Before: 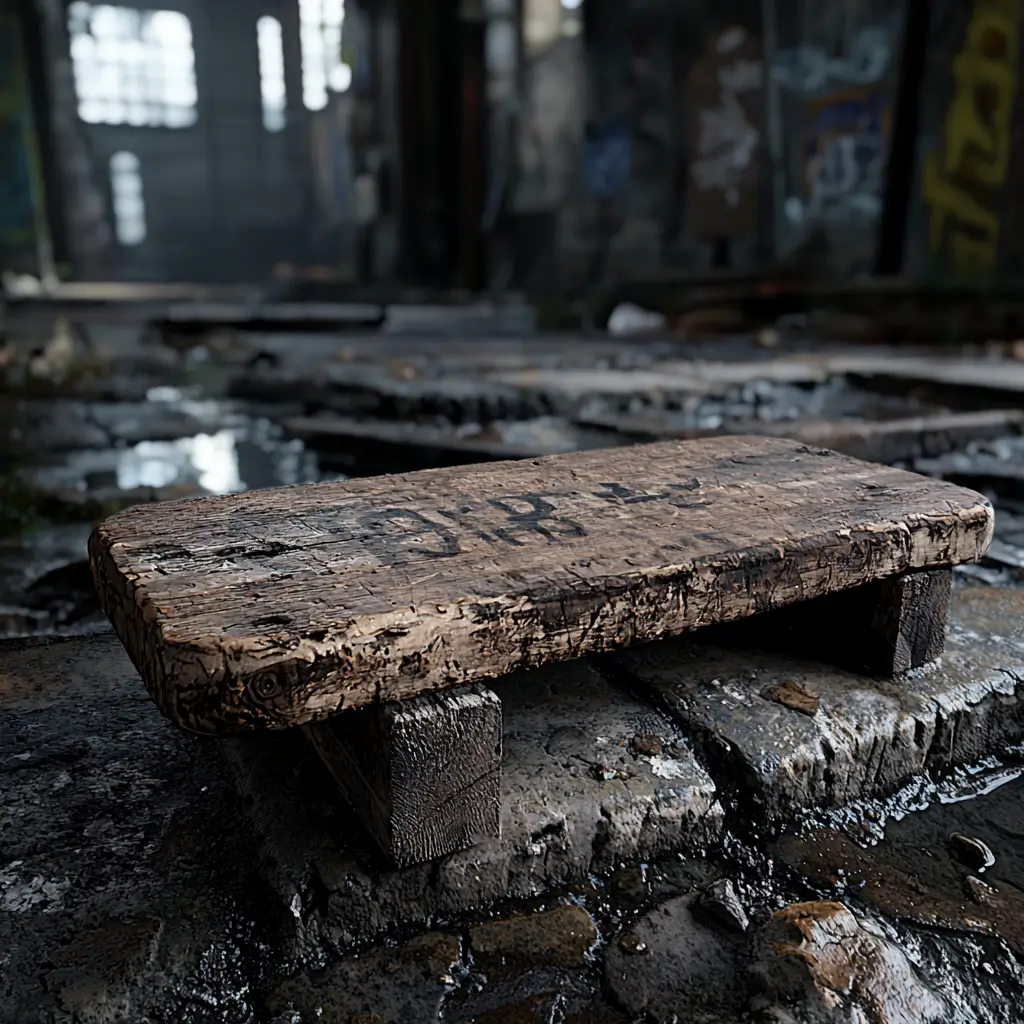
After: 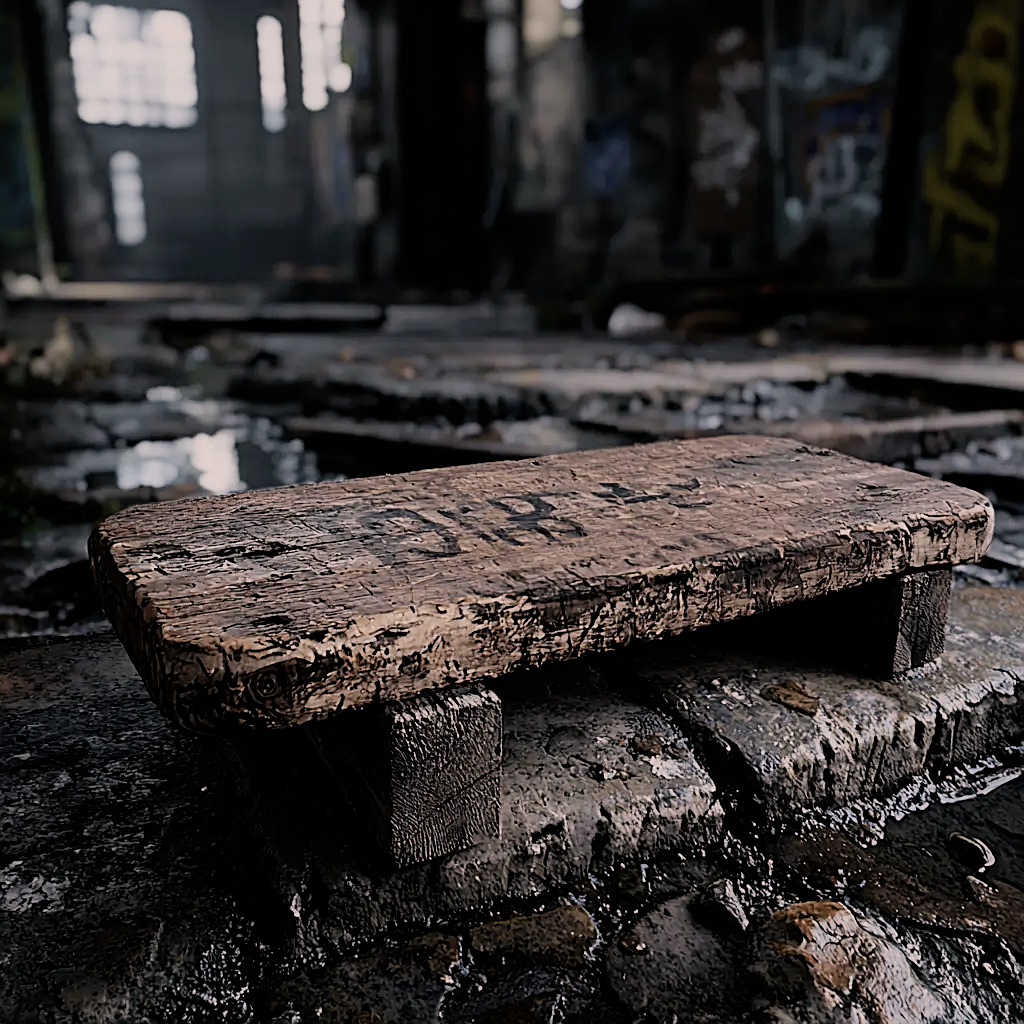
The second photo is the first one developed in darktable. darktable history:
color correction: highlights a* 7.32, highlights b* 3.99
sharpen: on, module defaults
filmic rgb: black relative exposure -7.65 EV, white relative exposure 4.56 EV, hardness 3.61
